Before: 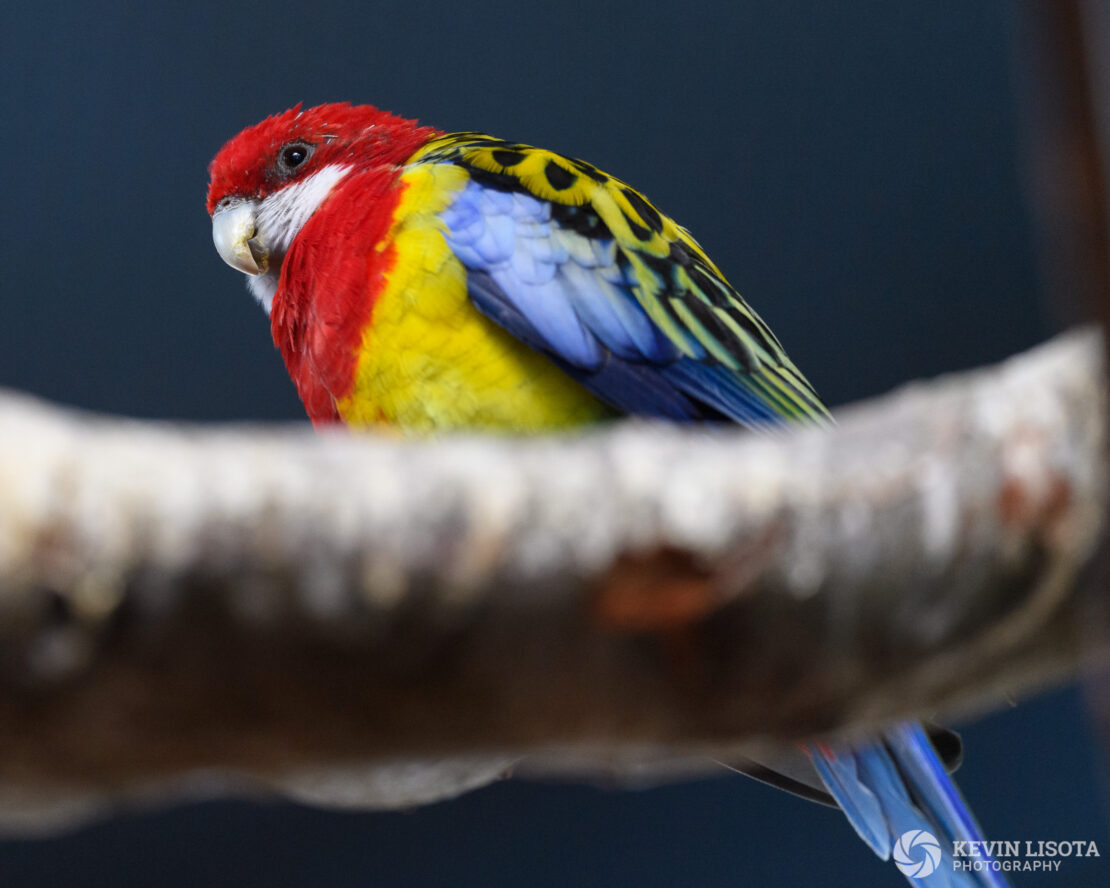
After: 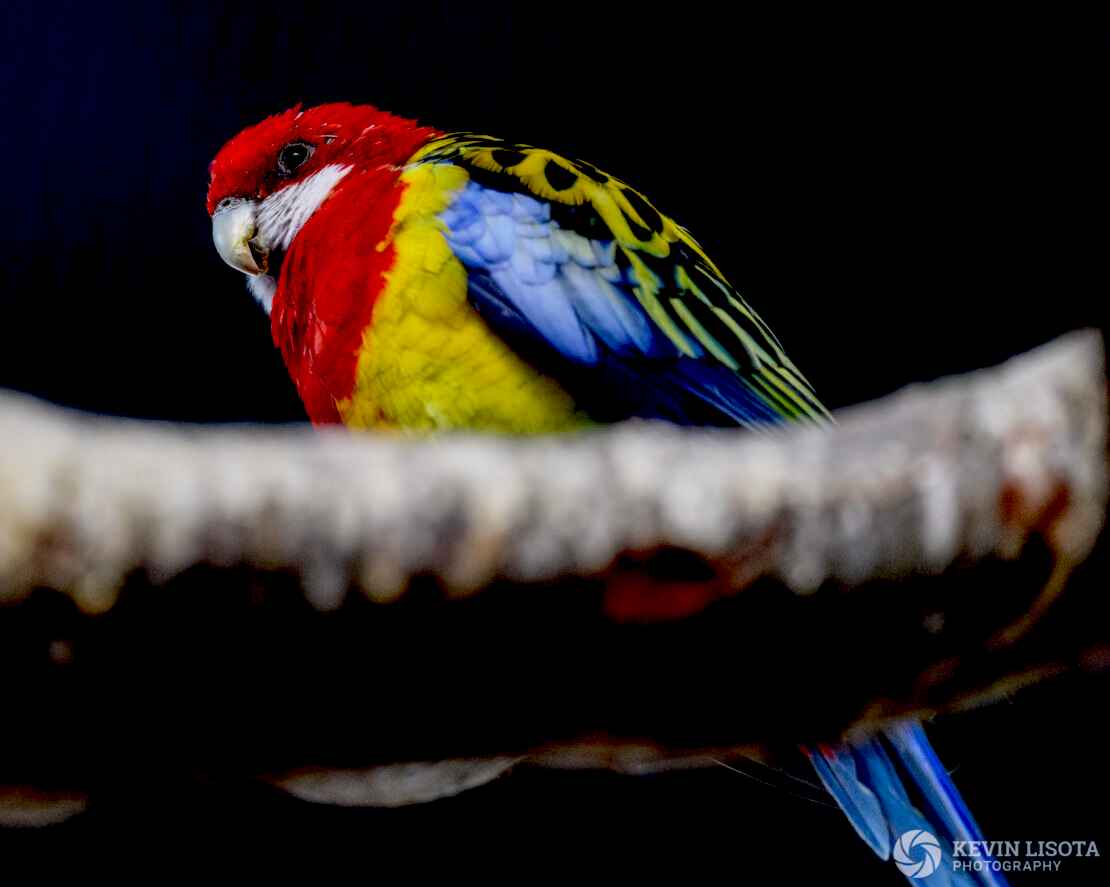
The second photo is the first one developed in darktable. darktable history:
crop: bottom 0.07%
exposure: black level correction 0.055, exposure -0.034 EV, compensate highlight preservation false
local contrast: detail 130%
